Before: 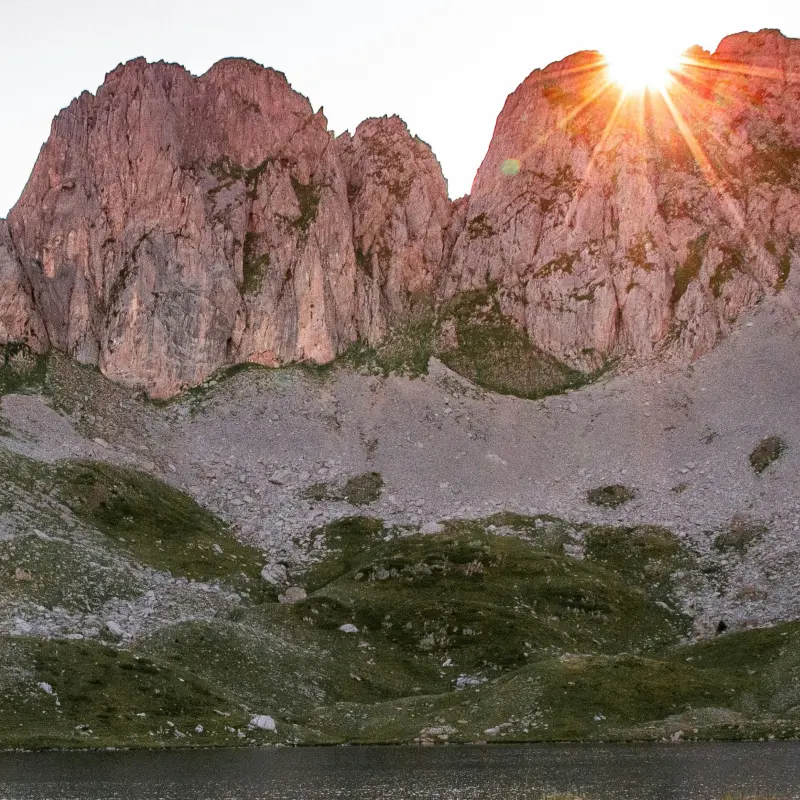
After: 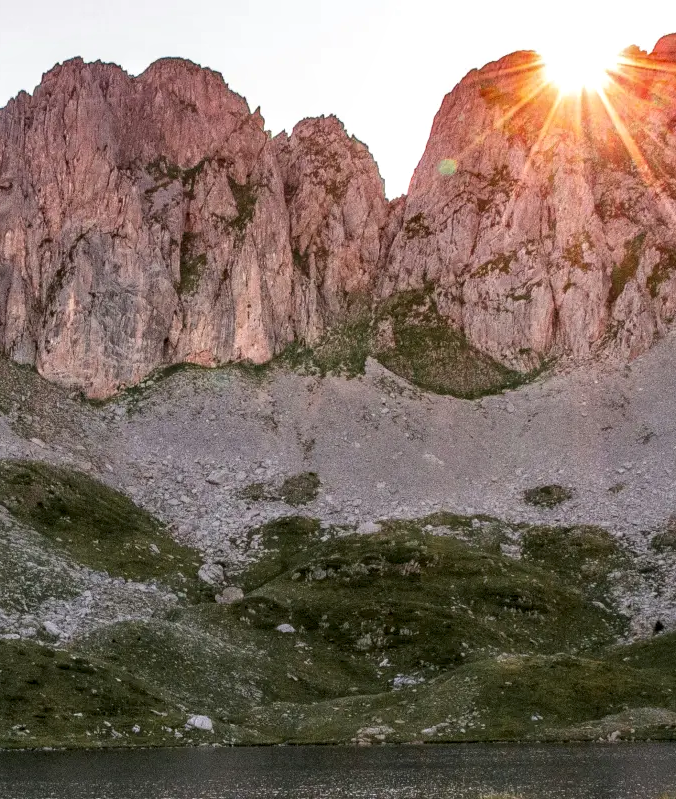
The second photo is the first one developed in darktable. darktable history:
crop: left 7.975%, right 7.466%
local contrast: on, module defaults
